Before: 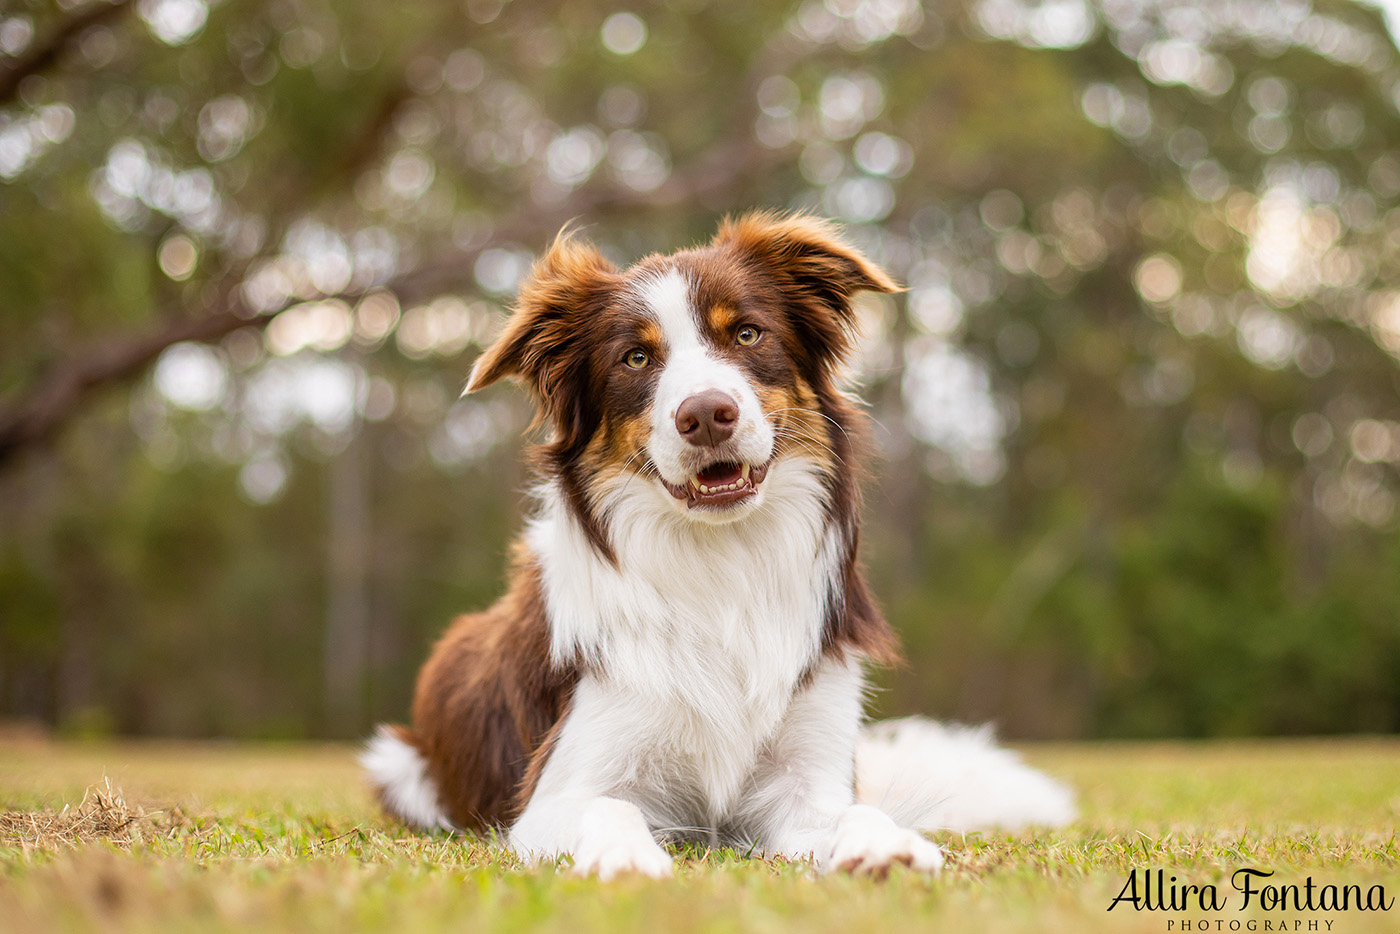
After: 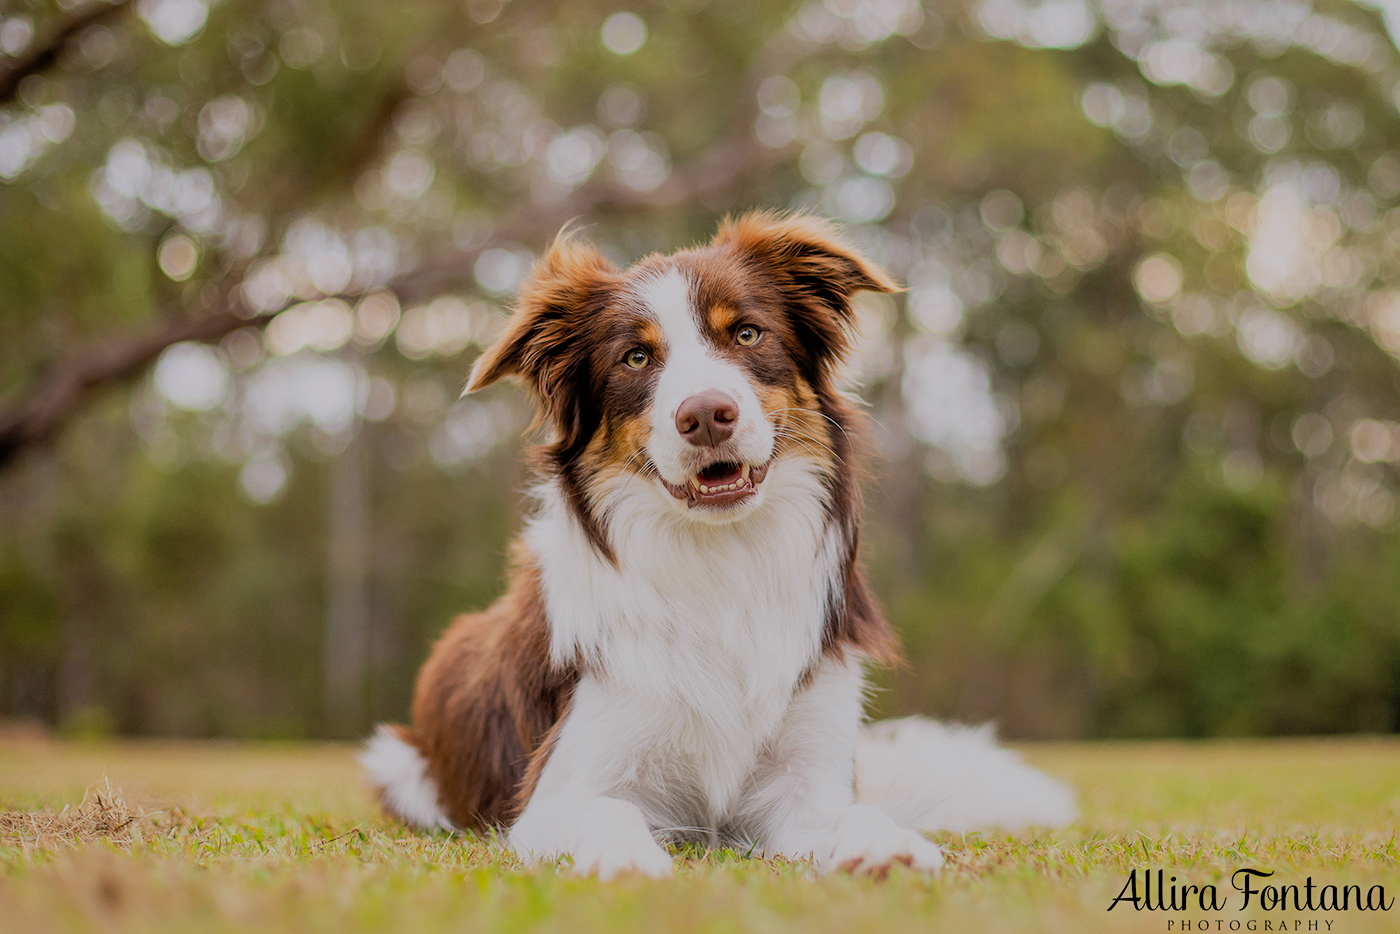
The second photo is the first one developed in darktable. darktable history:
shadows and highlights: on, module defaults
filmic rgb: black relative exposure -6.82 EV, white relative exposure 5.89 EV, hardness 2.71
white balance: red 1.004, blue 1.024
